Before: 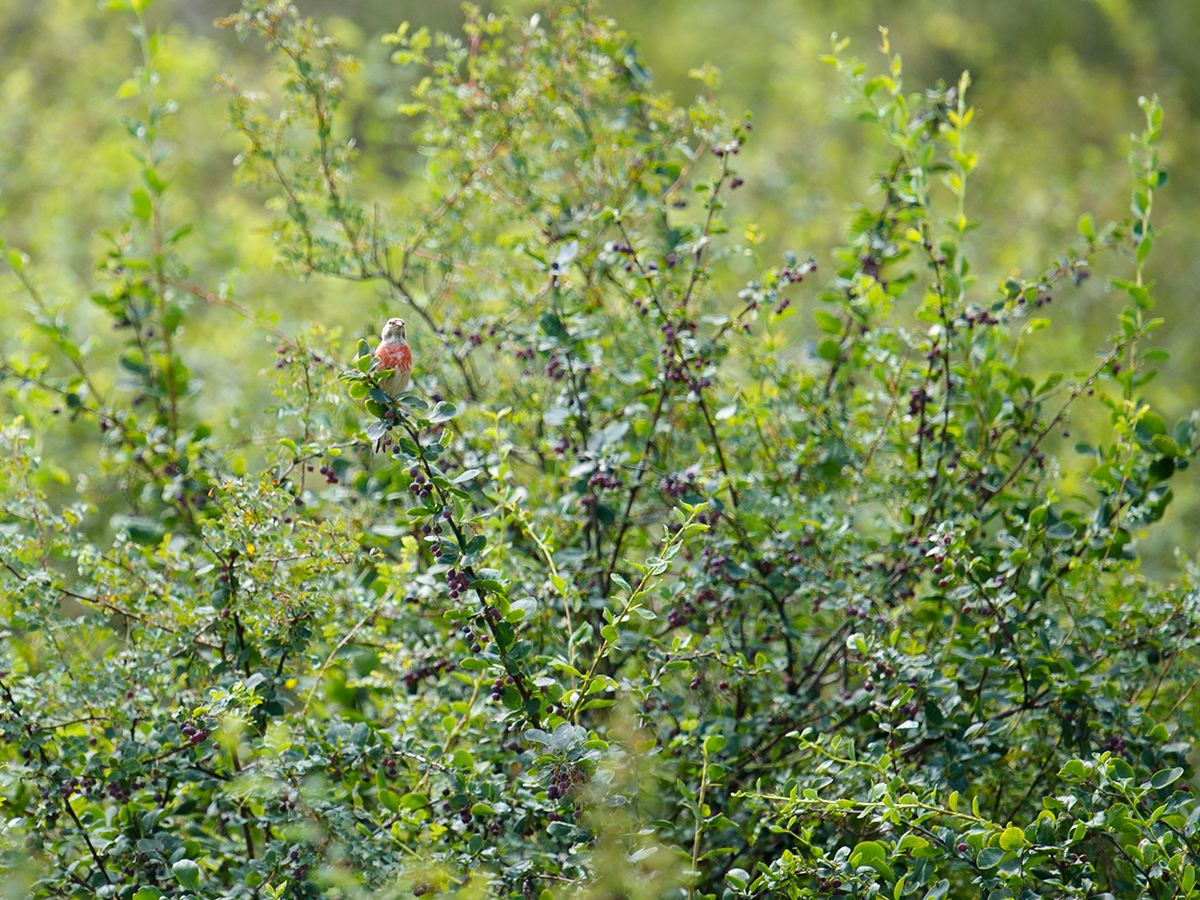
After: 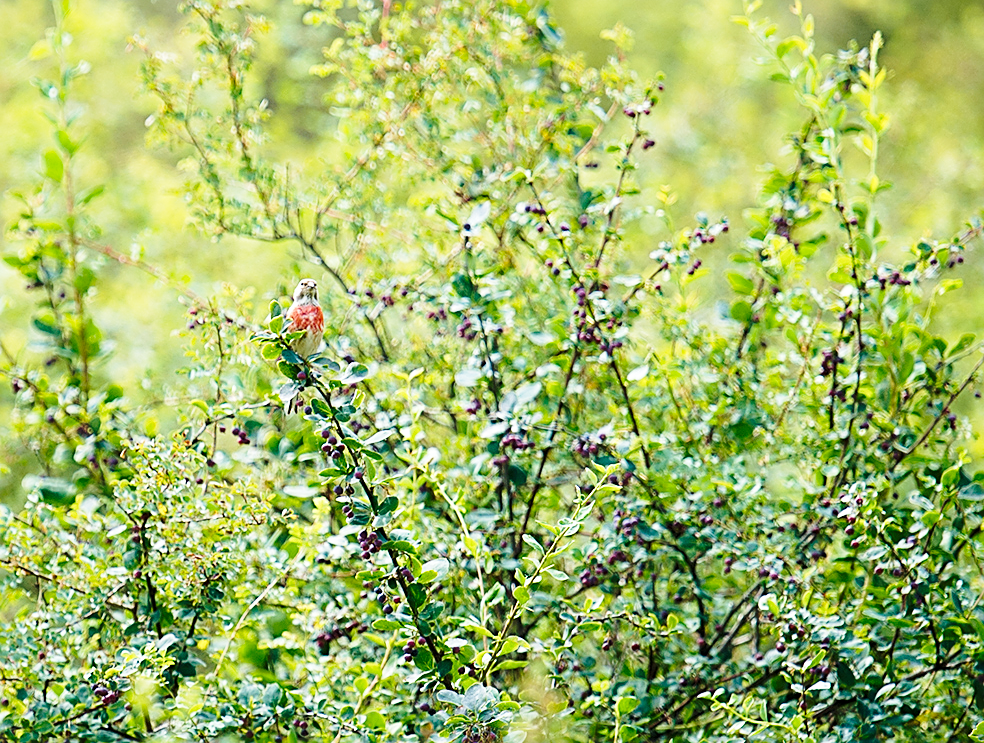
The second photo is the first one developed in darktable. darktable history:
crop and rotate: left 7.384%, top 4.444%, right 10.535%, bottom 12.935%
sharpen: amount 0.736
velvia: on, module defaults
base curve: curves: ch0 [(0, 0) (0.028, 0.03) (0.121, 0.232) (0.46, 0.748) (0.859, 0.968) (1, 1)], preserve colors none
